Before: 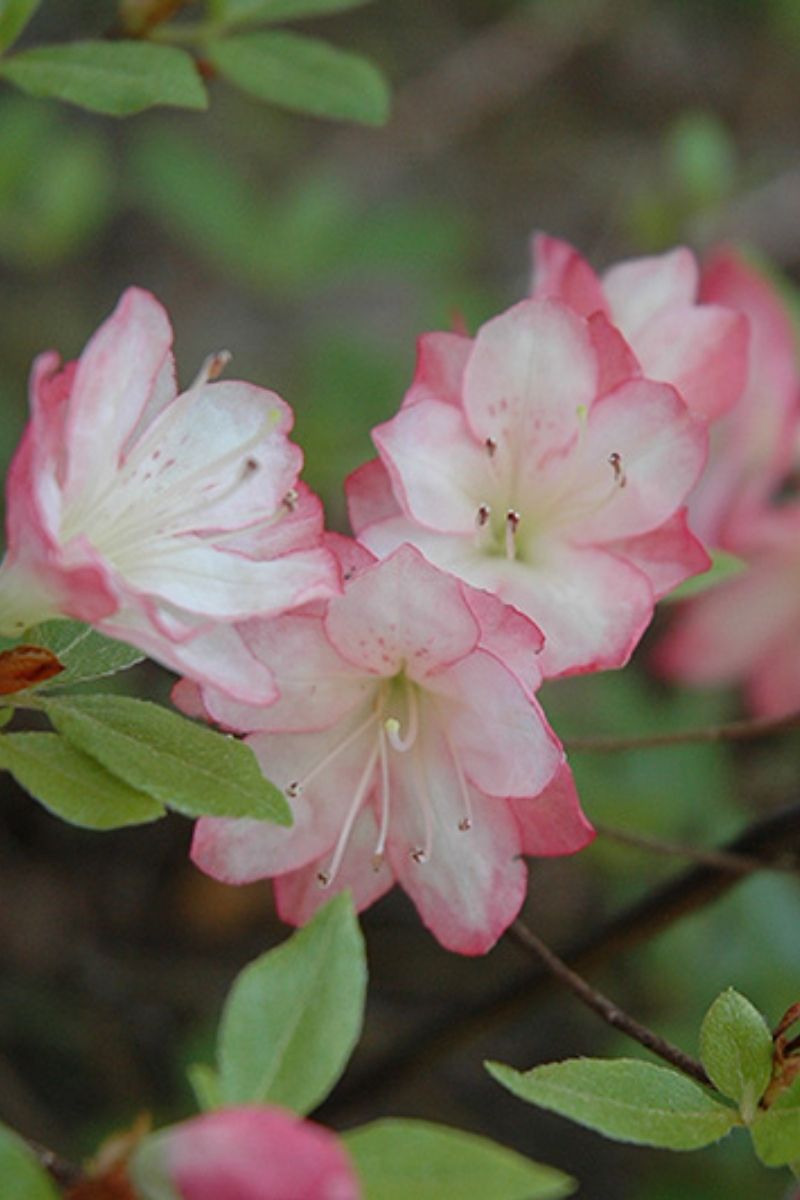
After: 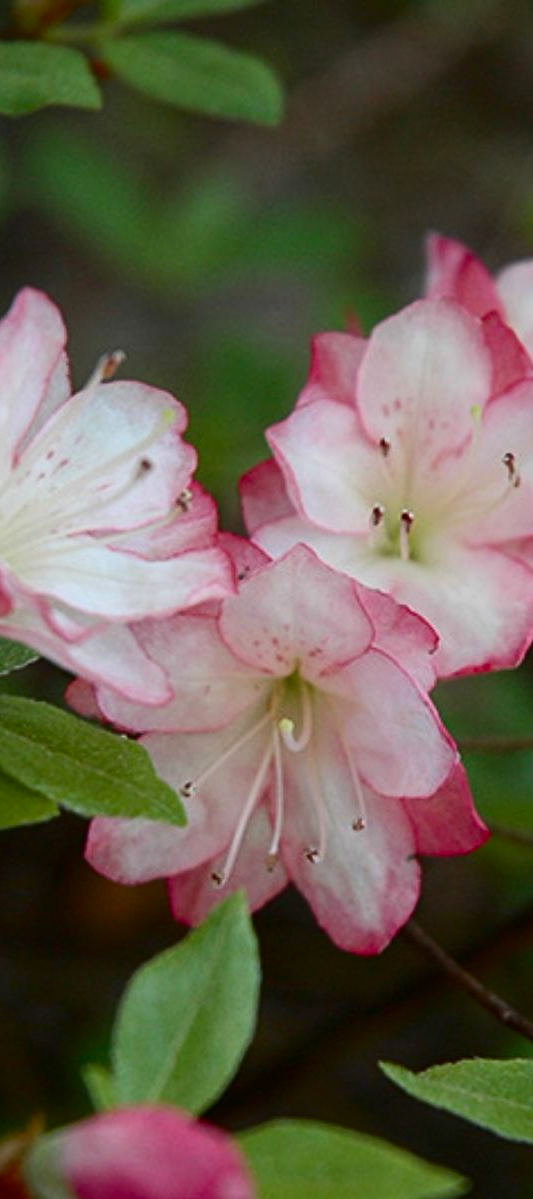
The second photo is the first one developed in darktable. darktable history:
crop and rotate: left 13.409%, right 19.924%
contrast brightness saturation: contrast 0.21, brightness -0.11, saturation 0.21
